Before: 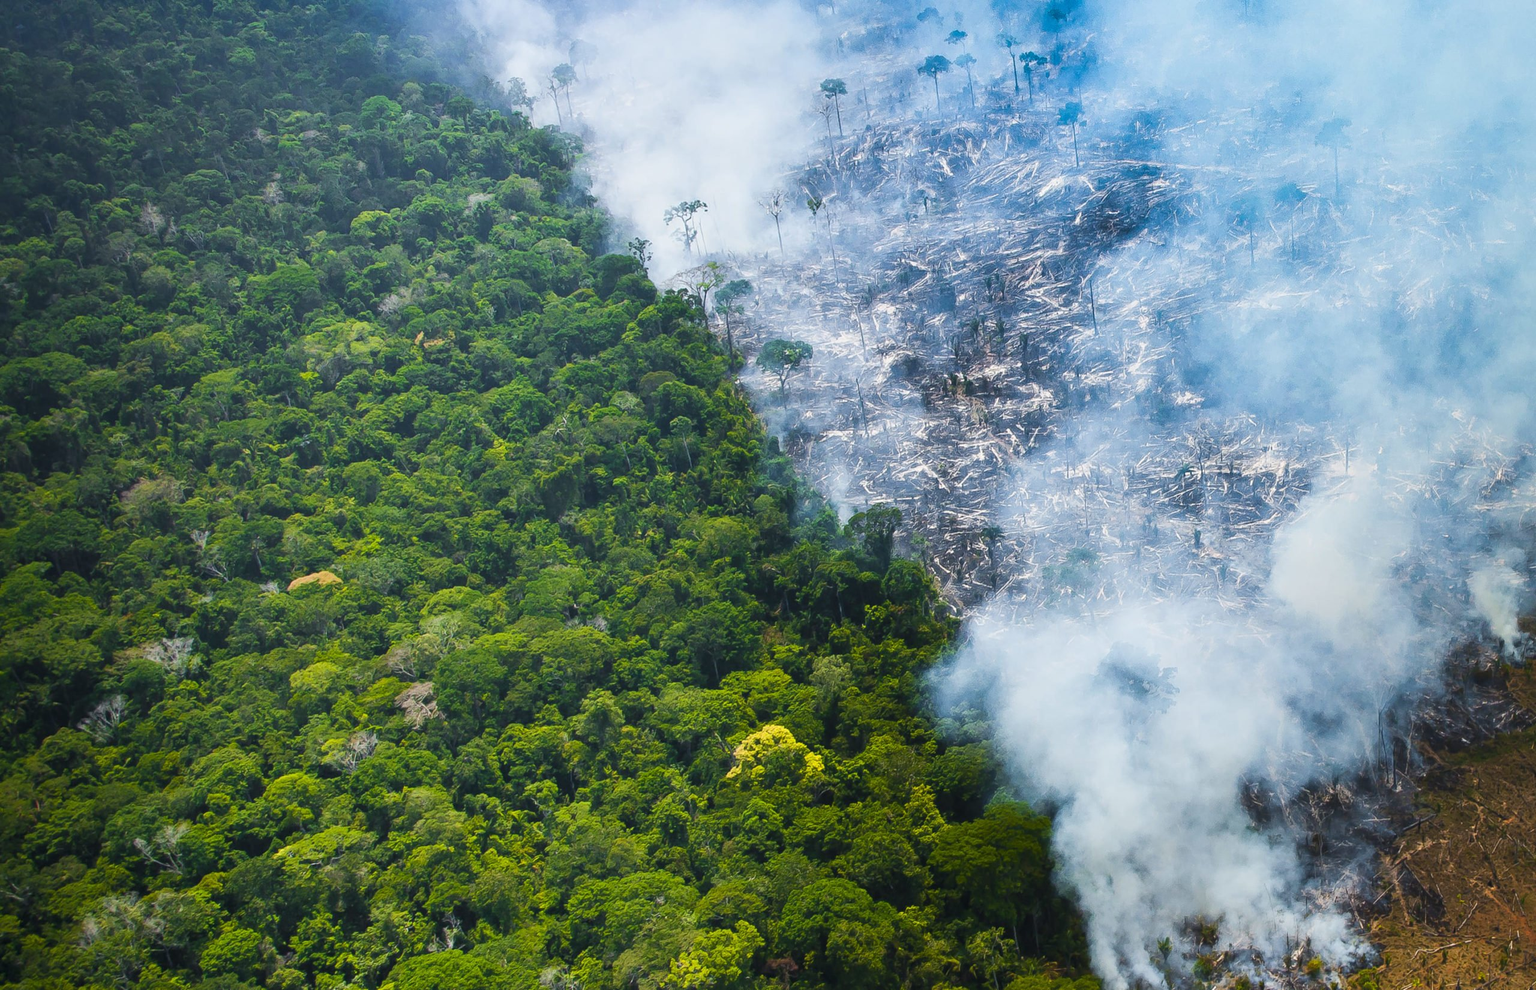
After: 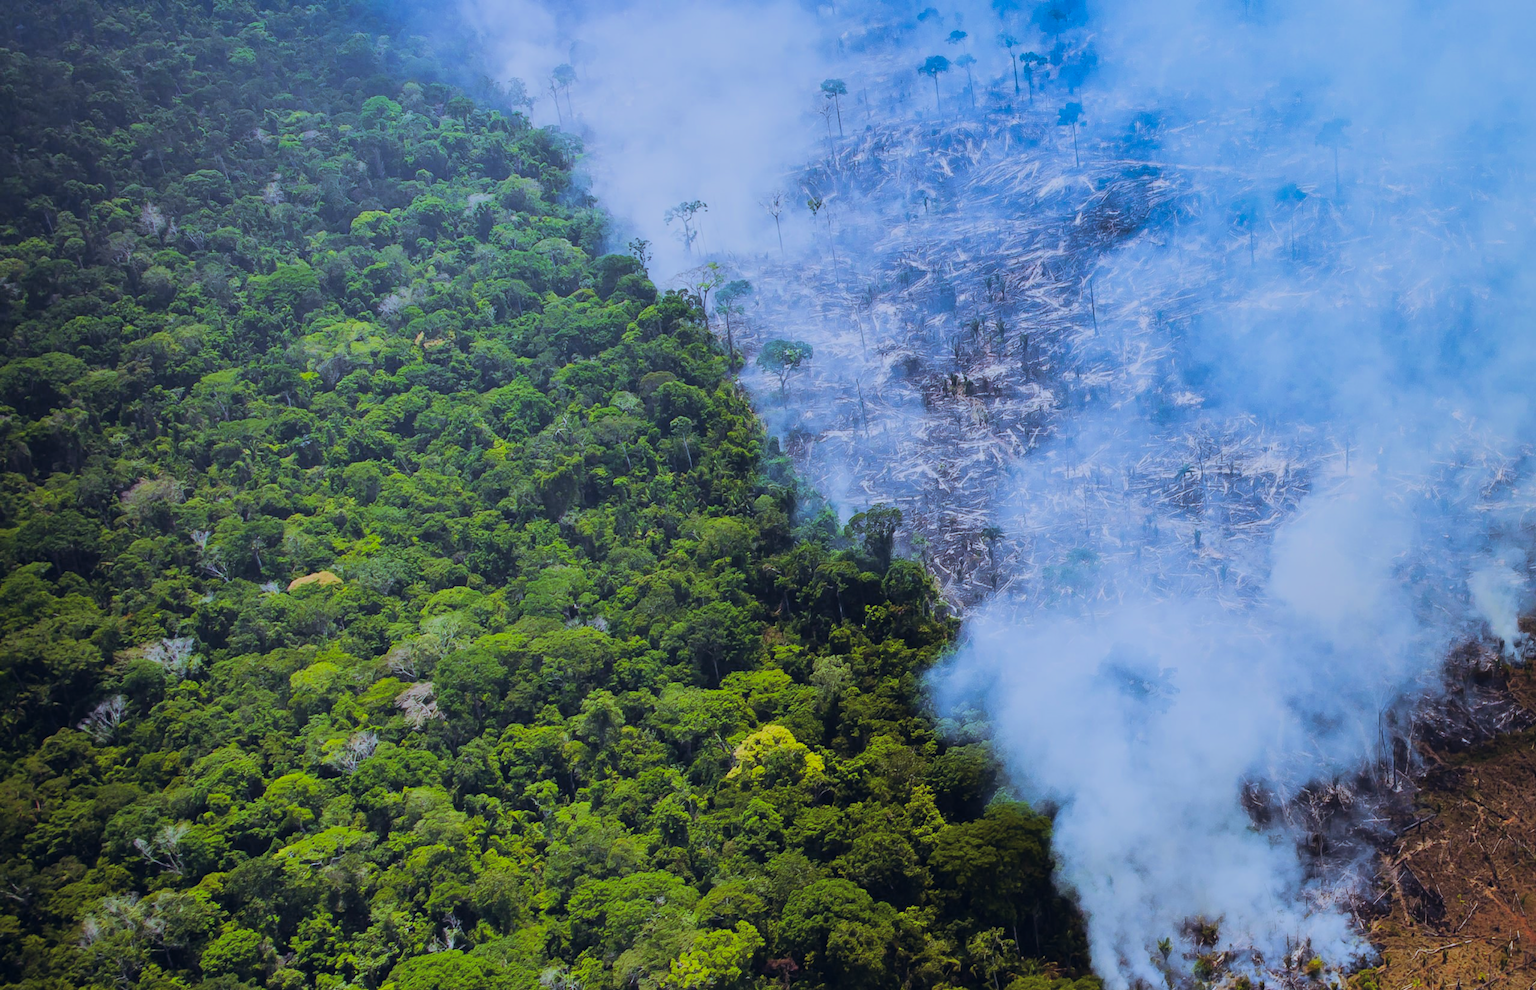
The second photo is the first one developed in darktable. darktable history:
color balance rgb: shadows lift › chroma 9.92%, shadows lift › hue 45.12°, power › luminance 3.26%, power › hue 231.93°, global offset › luminance 0.4%, global offset › chroma 0.21%, global offset › hue 255.02°
contrast brightness saturation: contrast 0.04, saturation 0.16
filmic rgb: black relative exposure -6.15 EV, white relative exposure 6.96 EV, hardness 2.23, color science v6 (2022)
white balance: red 0.948, green 1.02, blue 1.176
